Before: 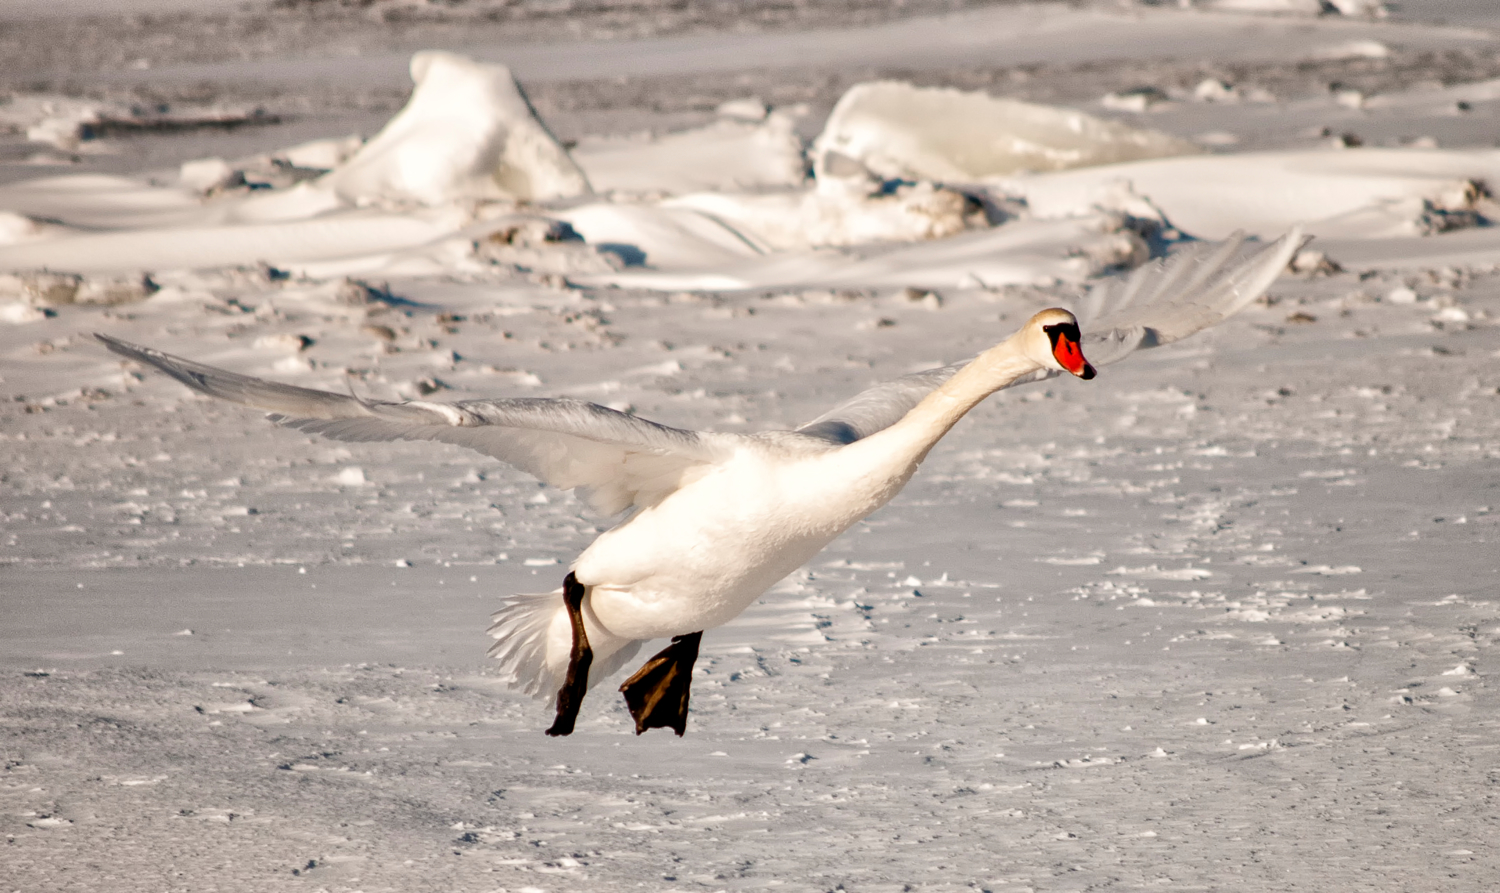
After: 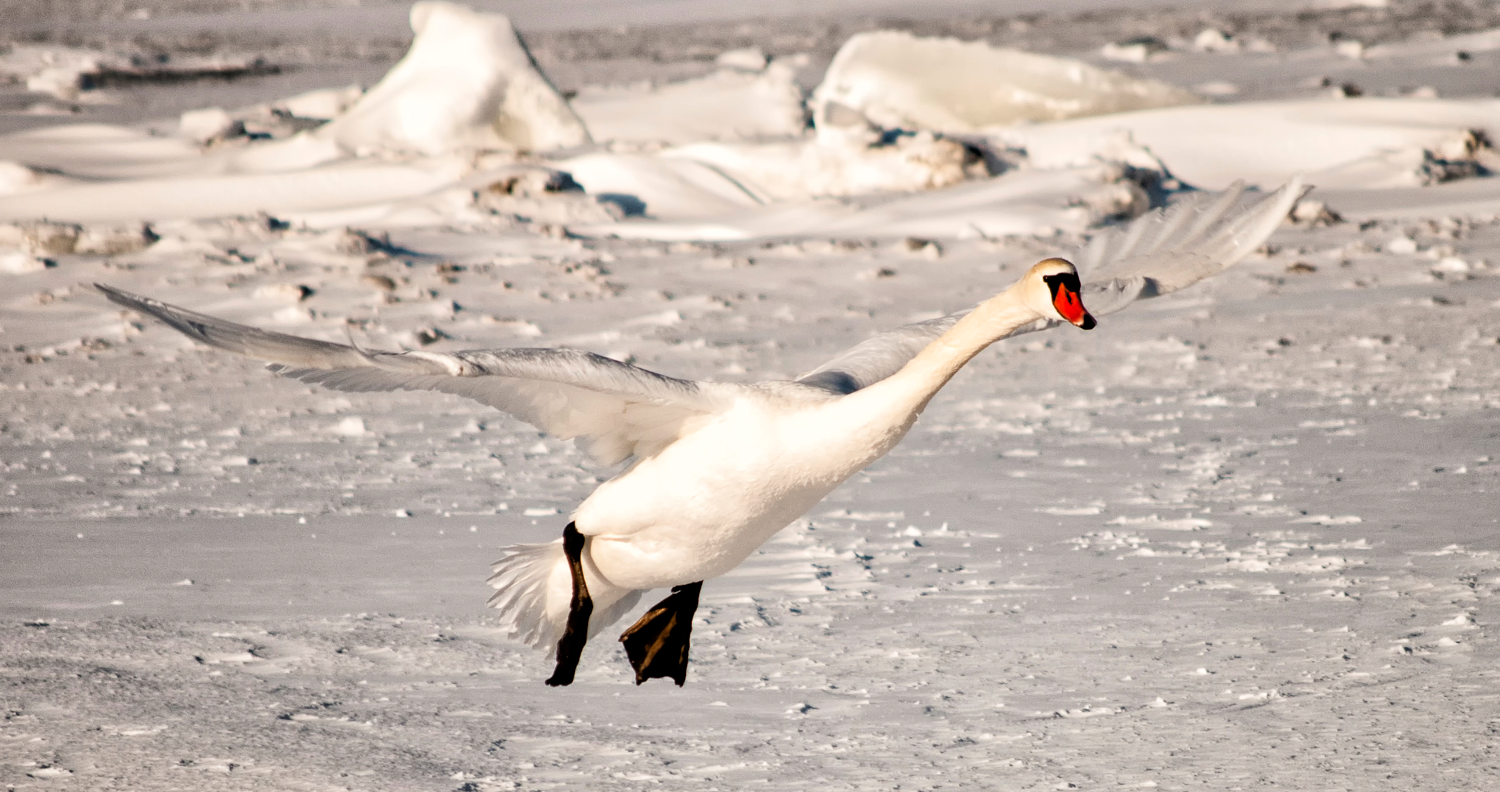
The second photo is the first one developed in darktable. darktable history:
crop and rotate: top 5.609%, bottom 5.609%
tone curve: curves: ch0 [(0, 0) (0.118, 0.034) (0.182, 0.124) (0.265, 0.214) (0.504, 0.508) (0.783, 0.825) (1, 1)], color space Lab, linked channels, preserve colors none
